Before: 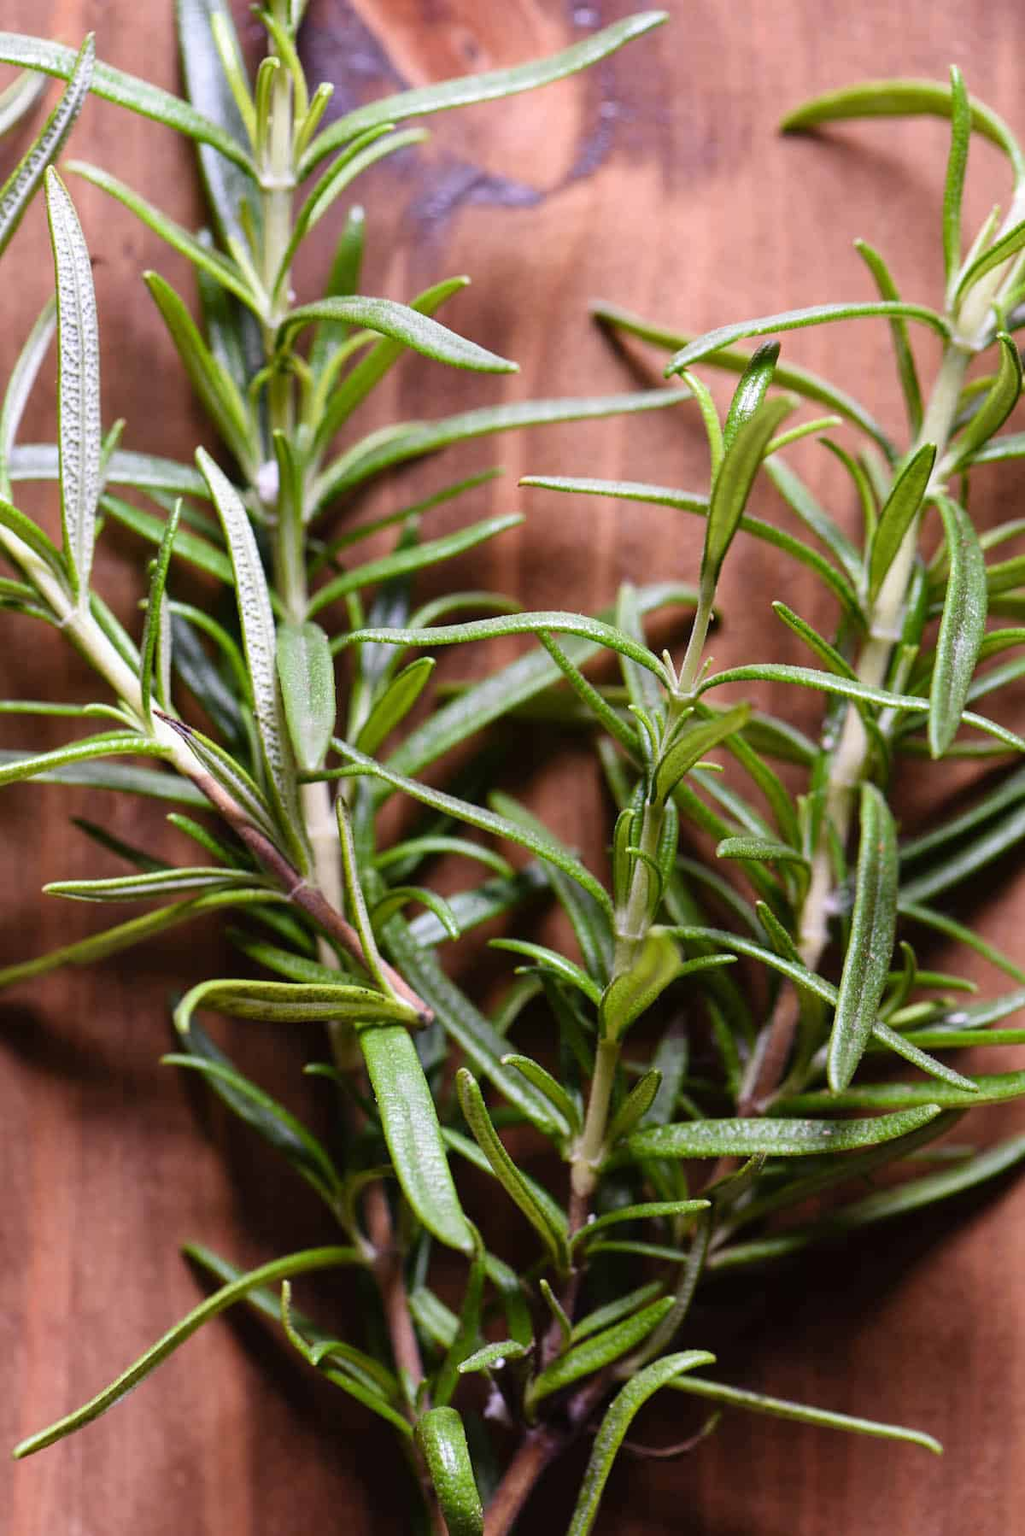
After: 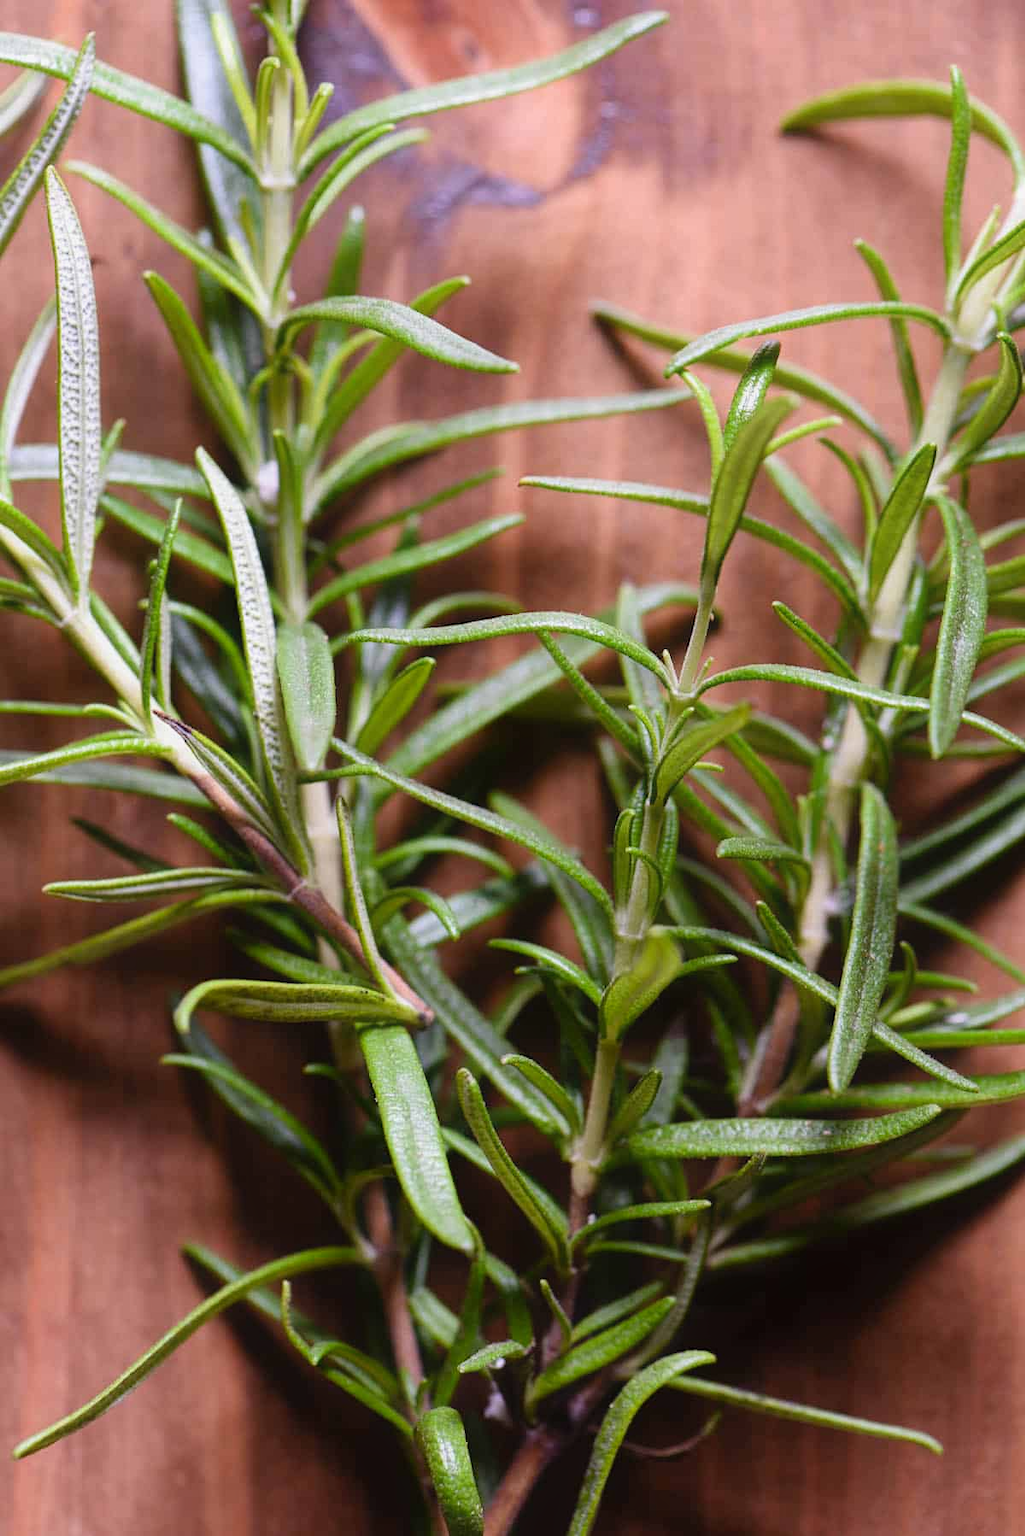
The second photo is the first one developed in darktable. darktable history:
contrast equalizer: y [[0.5, 0.488, 0.462, 0.461, 0.491, 0.5], [0.5 ×6], [0.5 ×6], [0 ×6], [0 ×6]]
